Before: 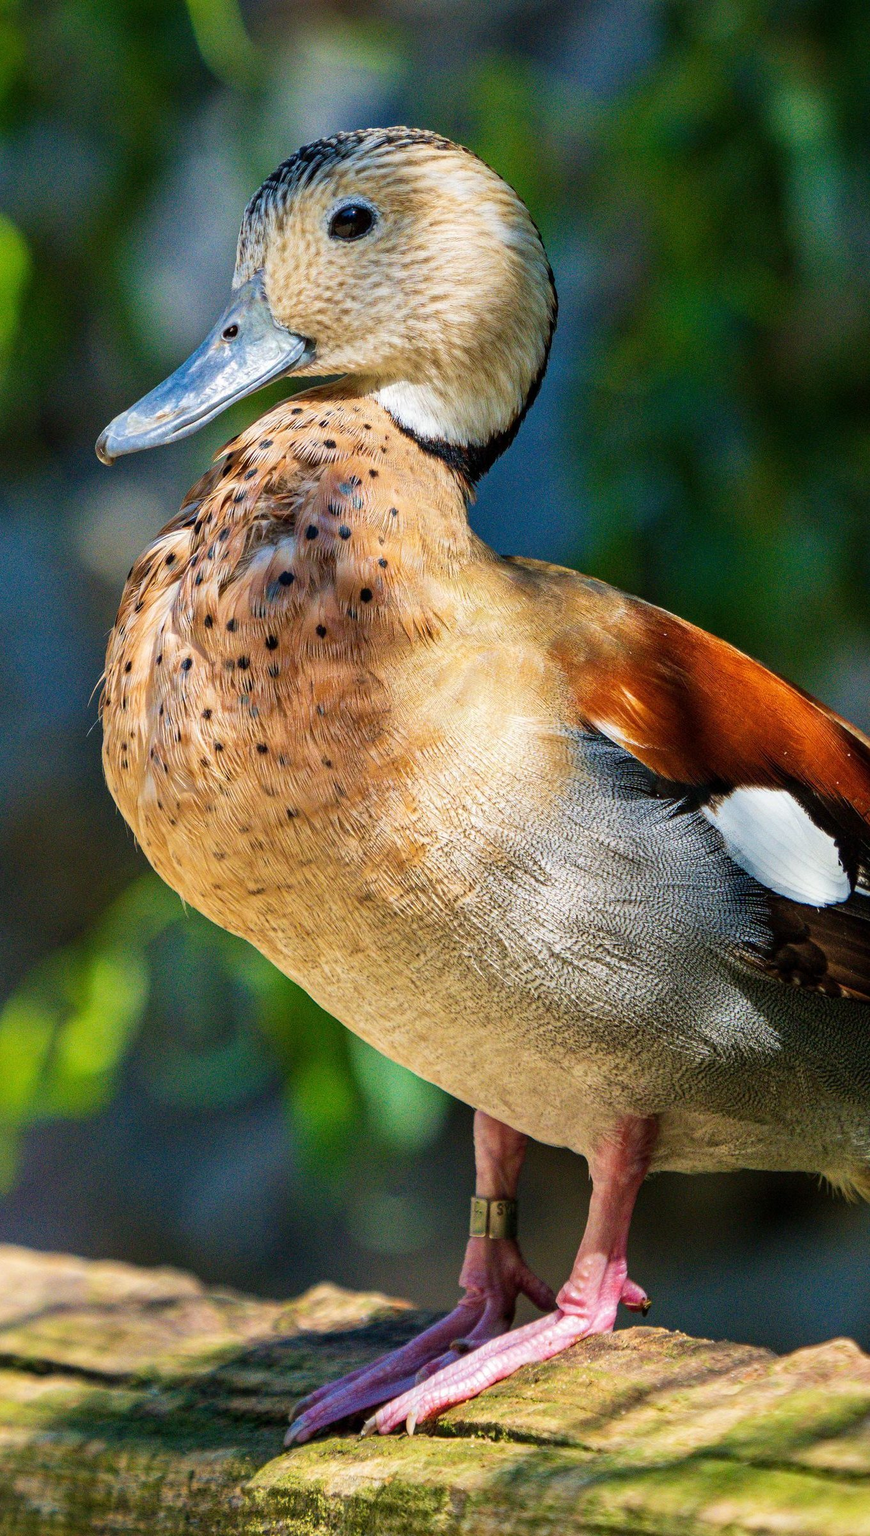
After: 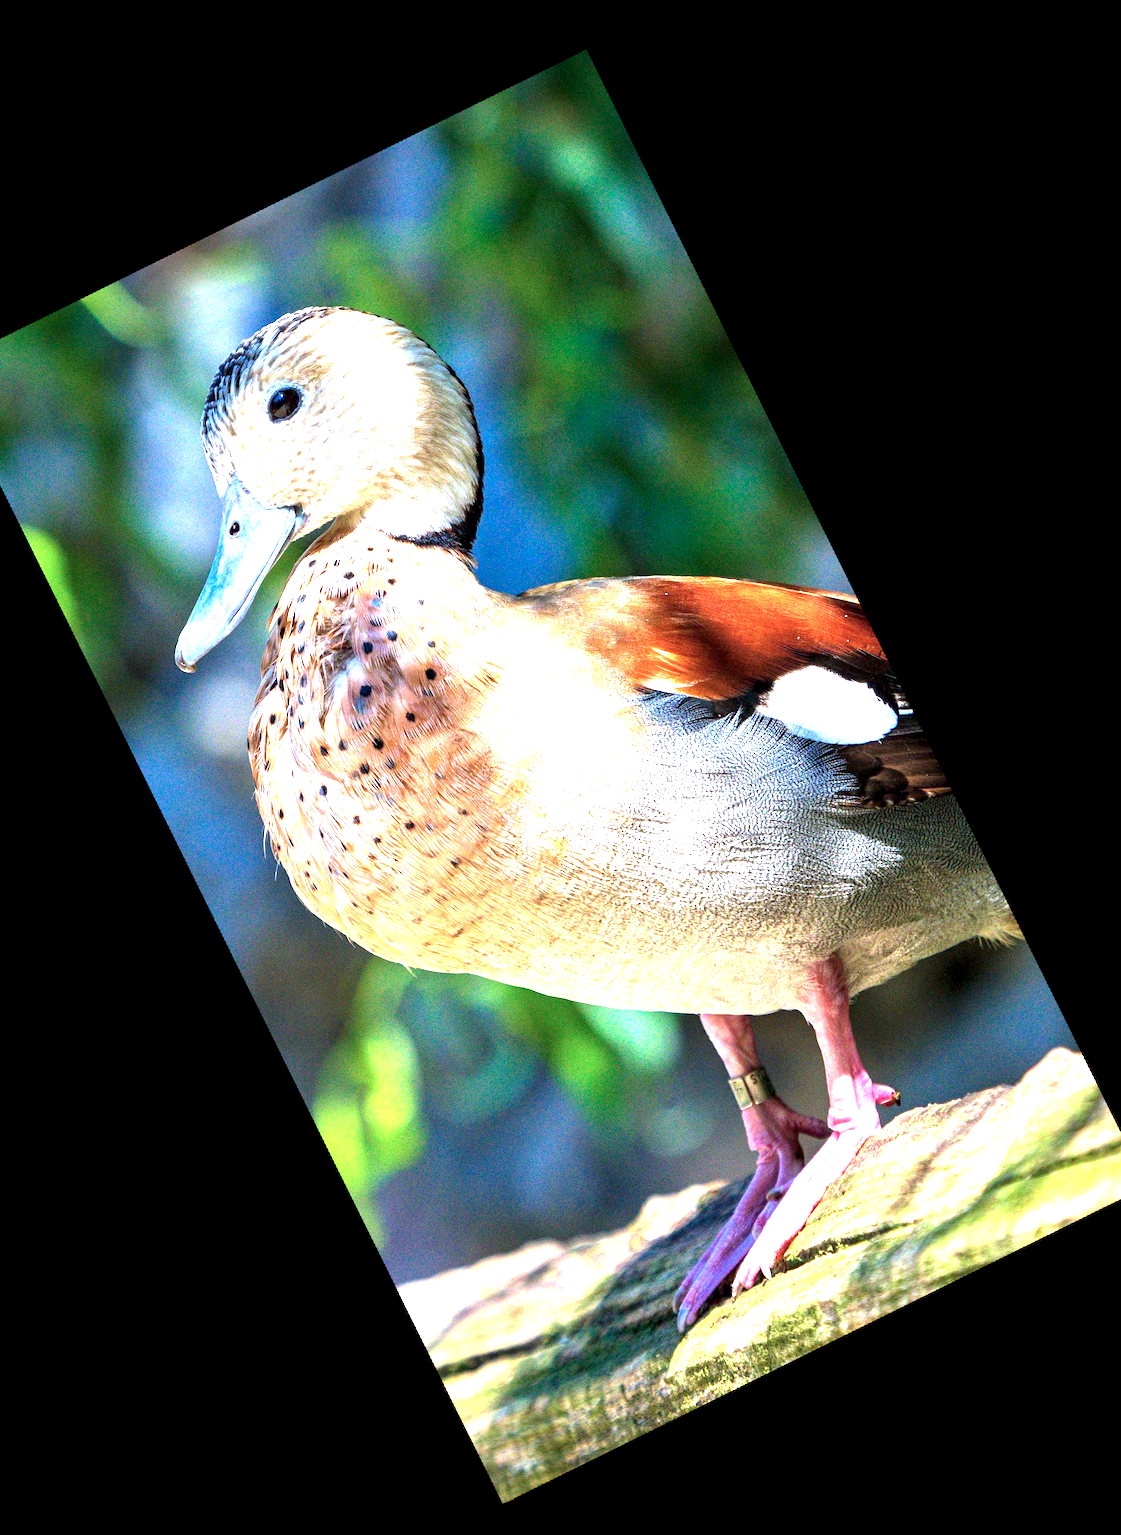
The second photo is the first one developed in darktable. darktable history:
white balance: emerald 1
local contrast: highlights 100%, shadows 100%, detail 120%, midtone range 0.2
rotate and perspective: rotation -6.83°, automatic cropping off
crop and rotate: angle 19.43°, left 6.812%, right 4.125%, bottom 1.087%
exposure: black level correction 0.001, exposure 1.719 EV, compensate exposure bias true, compensate highlight preservation false
color calibration: illuminant as shot in camera, x 0.377, y 0.392, temperature 4169.3 K, saturation algorithm version 1 (2020)
